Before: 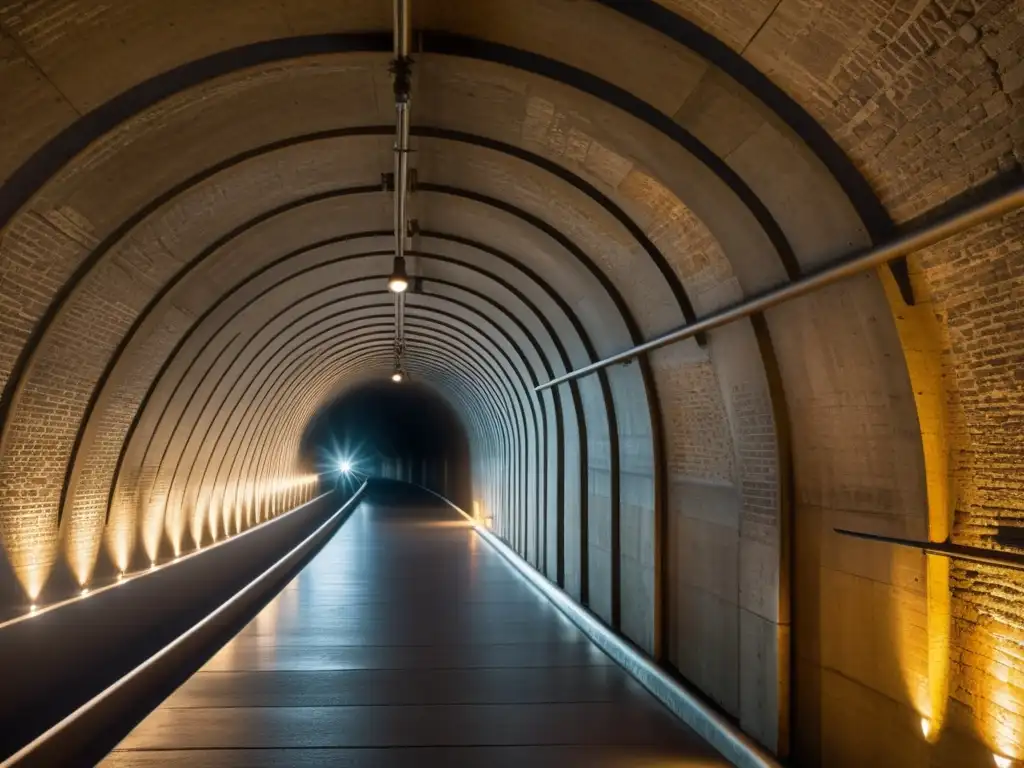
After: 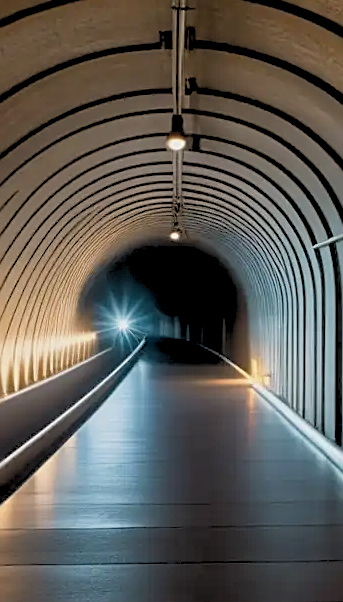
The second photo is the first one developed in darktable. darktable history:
sharpen: on, module defaults
crop and rotate: left 21.77%, top 18.528%, right 44.676%, bottom 2.997%
rgb levels: preserve colors sum RGB, levels [[0.038, 0.433, 0.934], [0, 0.5, 1], [0, 0.5, 1]]
